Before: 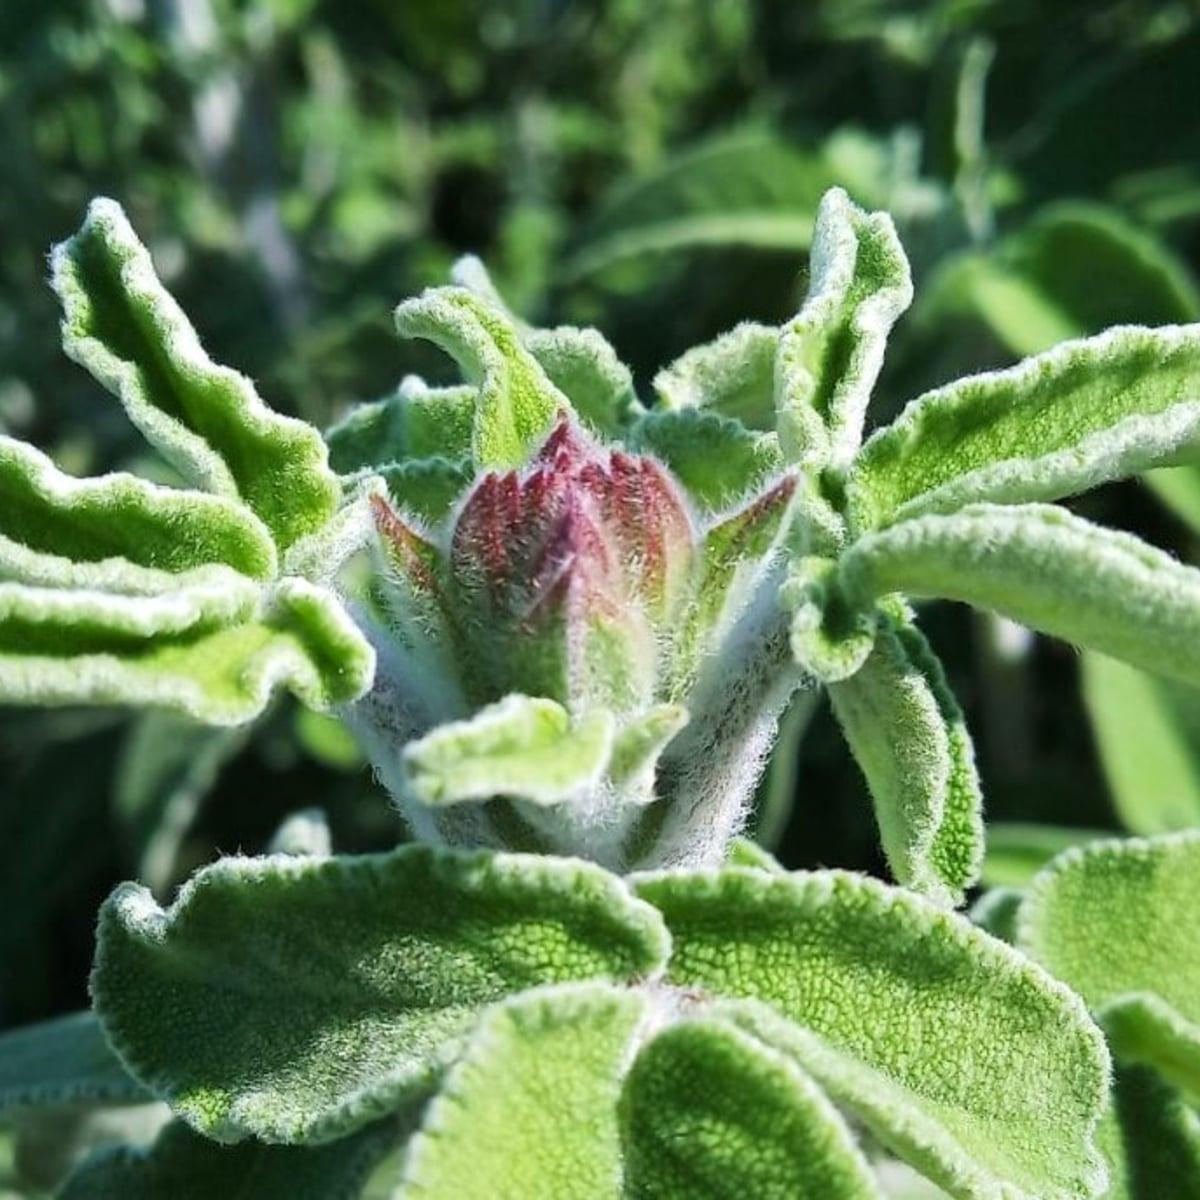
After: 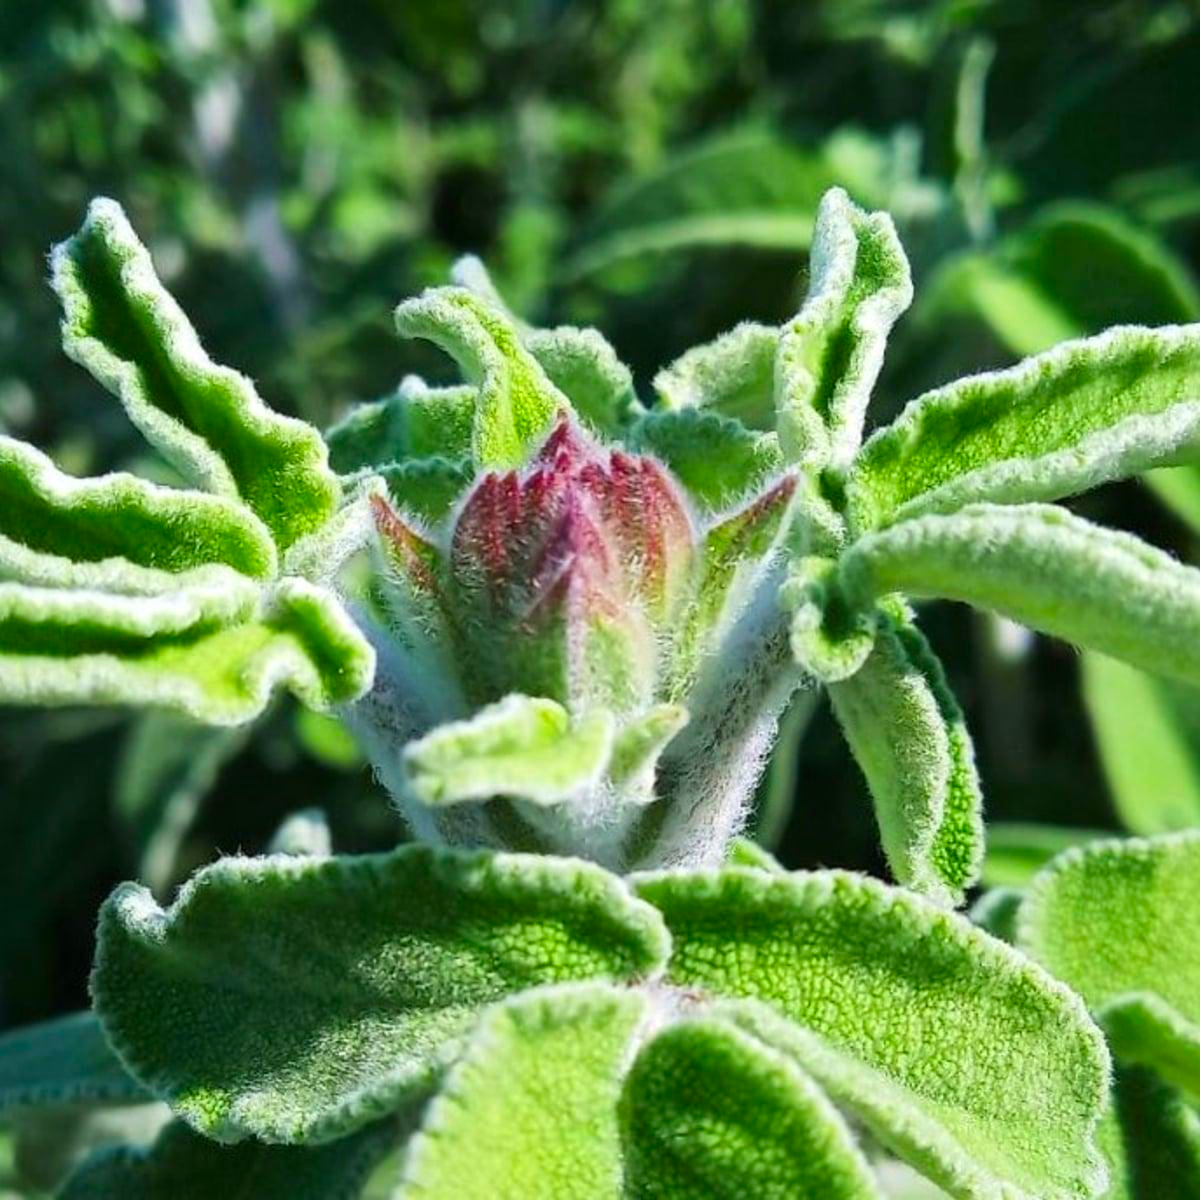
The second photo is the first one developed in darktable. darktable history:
color zones: curves: ch0 [(0, 0.613) (0.01, 0.613) (0.245, 0.448) (0.498, 0.529) (0.642, 0.665) (0.879, 0.777) (0.99, 0.613)]; ch1 [(0, 0) (0.143, 0) (0.286, 0) (0.429, 0) (0.571, 0) (0.714, 0) (0.857, 0)], mix -138.01%
contrast brightness saturation: saturation -0.05
